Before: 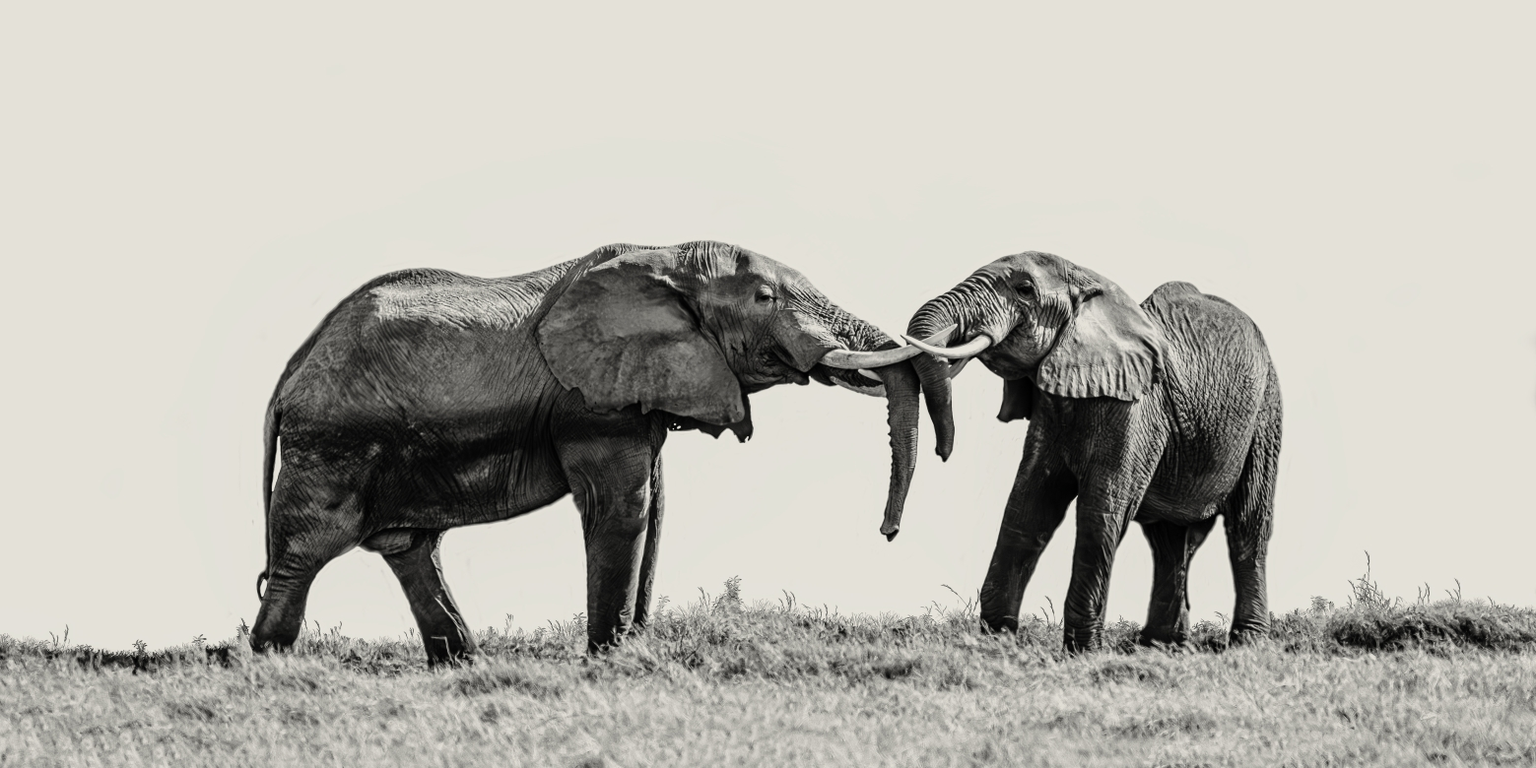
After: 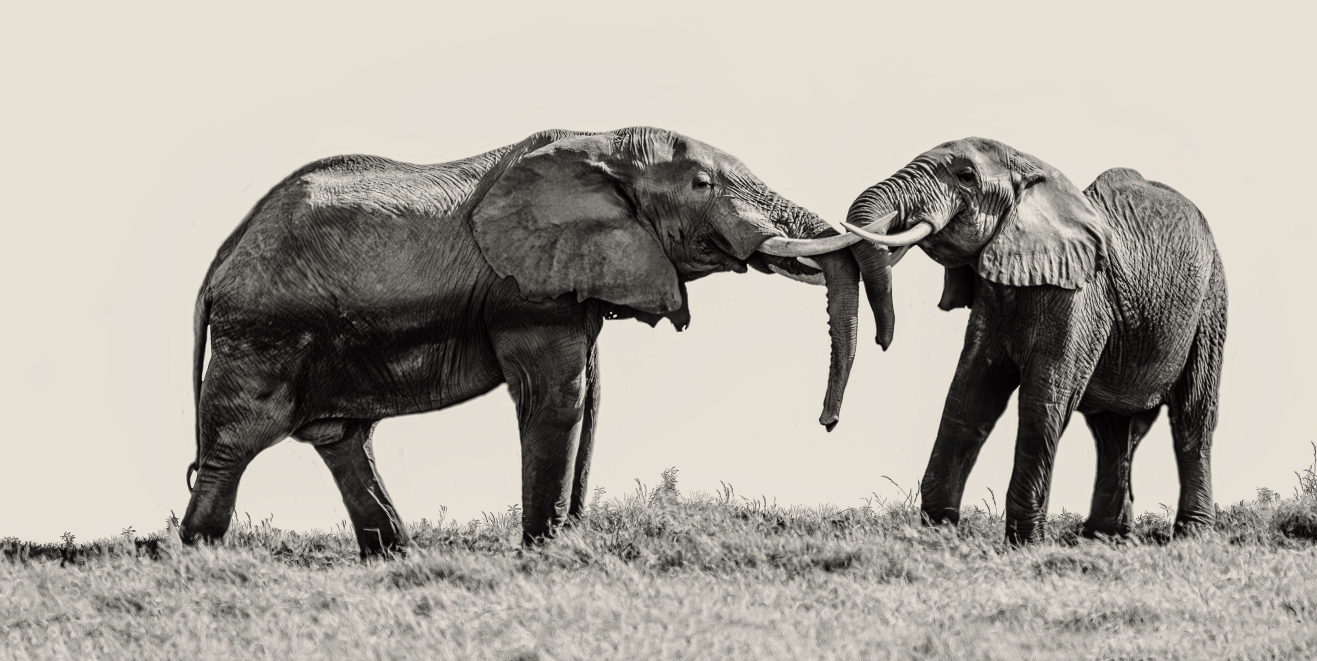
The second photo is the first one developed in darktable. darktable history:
crop and rotate: left 4.793%, top 15.233%, right 10.677%
tone curve: curves: ch1 [(0, 0) (0.214, 0.291) (0.372, 0.44) (0.463, 0.476) (0.498, 0.502) (0.521, 0.531) (1, 1)]; ch2 [(0, 0) (0.456, 0.447) (0.5, 0.5) (0.547, 0.557) (0.592, 0.57) (0.631, 0.602) (1, 1)], color space Lab, independent channels, preserve colors none
